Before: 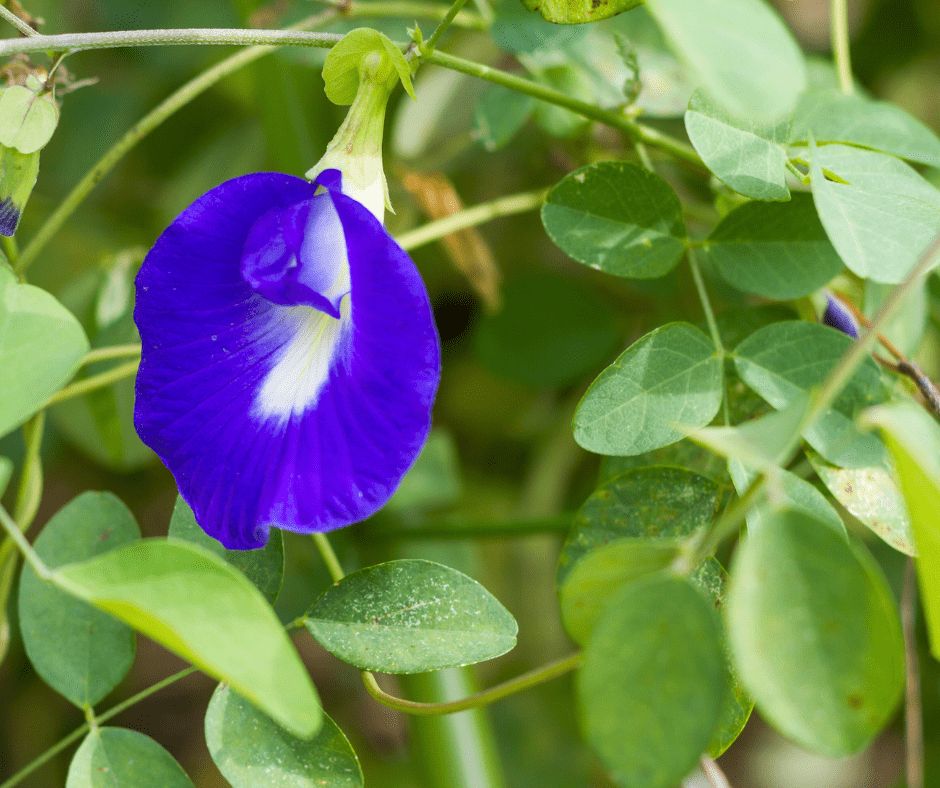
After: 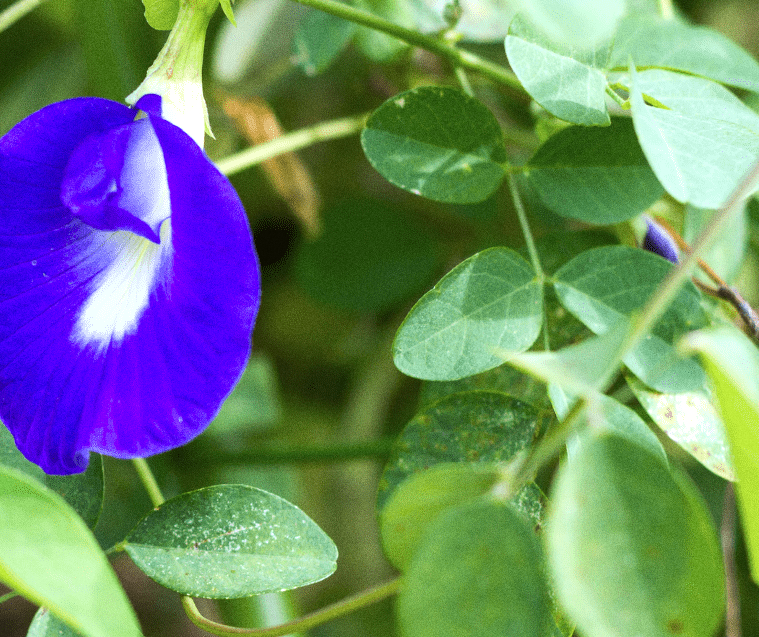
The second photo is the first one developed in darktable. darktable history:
tone equalizer: -8 EV -0.417 EV, -7 EV -0.389 EV, -6 EV -0.333 EV, -5 EV -0.222 EV, -3 EV 0.222 EV, -2 EV 0.333 EV, -1 EV 0.389 EV, +0 EV 0.417 EV, edges refinement/feathering 500, mask exposure compensation -1.57 EV, preserve details no
color calibration: illuminant as shot in camera, x 0.366, y 0.378, temperature 4425.7 K, saturation algorithm version 1 (2020)
crop: left 19.159%, top 9.58%, bottom 9.58%
grain: coarseness 0.47 ISO
